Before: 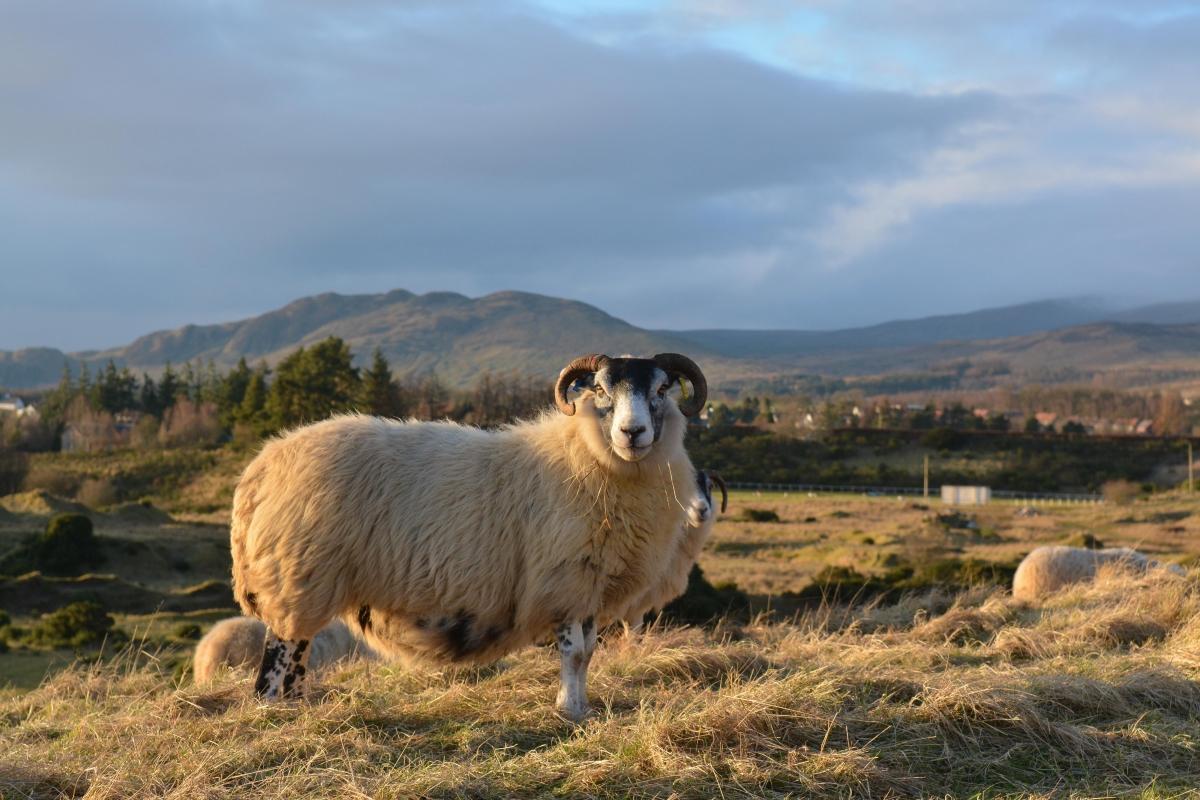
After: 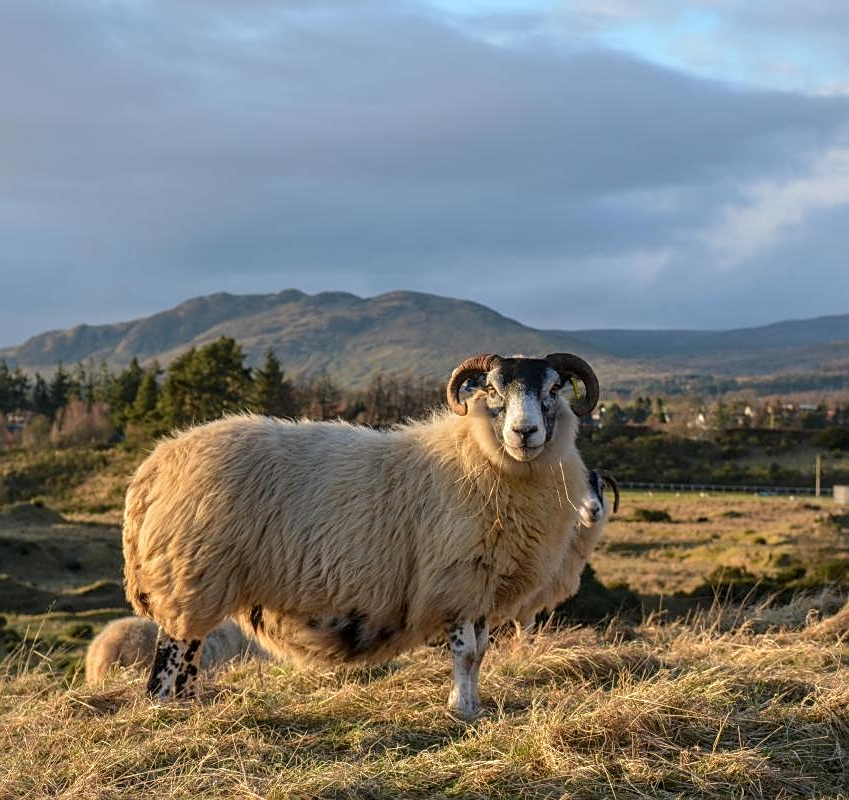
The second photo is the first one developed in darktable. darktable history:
local contrast: highlights 0%, shadows 0%, detail 133%
crop and rotate: left 9.061%, right 20.142%
sharpen: on, module defaults
